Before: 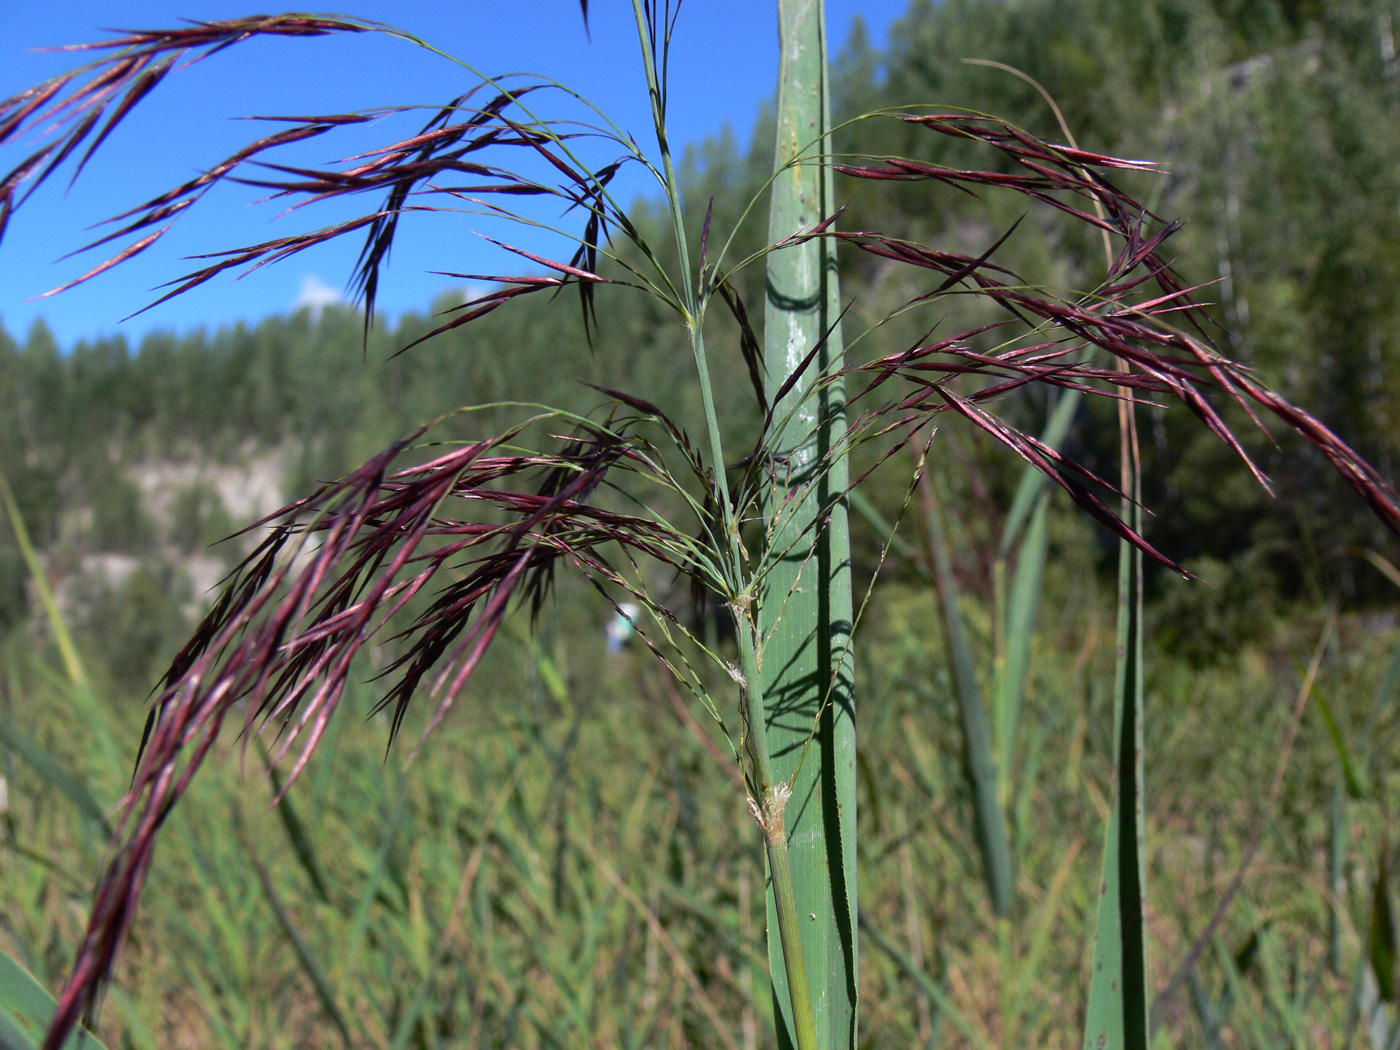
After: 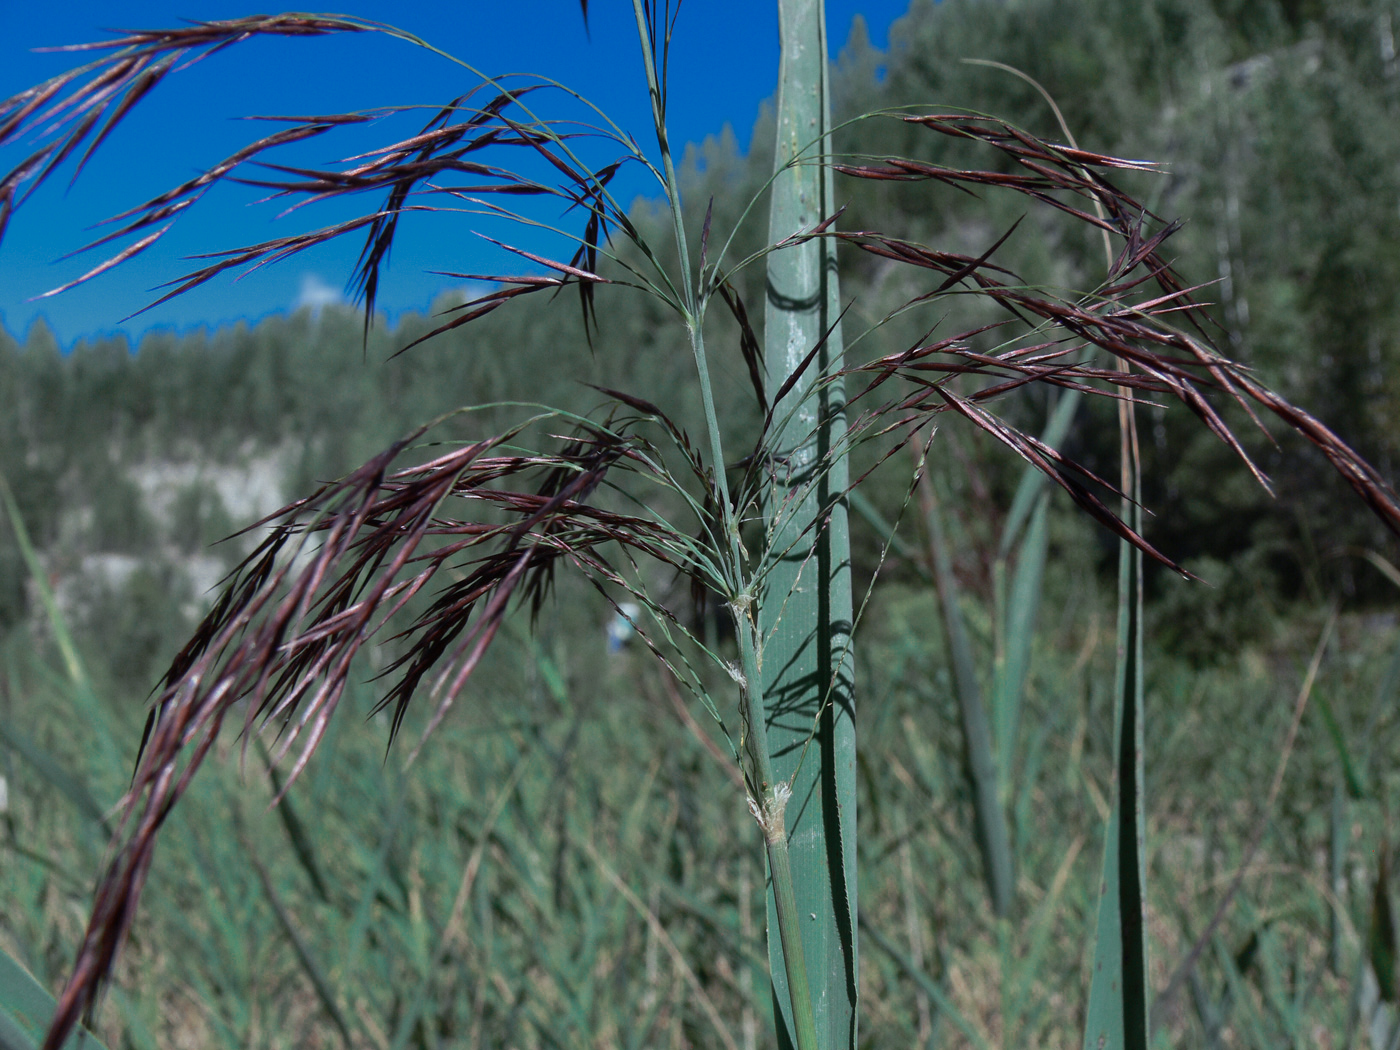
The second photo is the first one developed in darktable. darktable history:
color correction: highlights a* -10.19, highlights b* -10.46
color zones: curves: ch0 [(0, 0.5) (0.125, 0.4) (0.25, 0.5) (0.375, 0.4) (0.5, 0.4) (0.625, 0.35) (0.75, 0.35) (0.875, 0.5)]; ch1 [(0, 0.35) (0.125, 0.45) (0.25, 0.35) (0.375, 0.35) (0.5, 0.35) (0.625, 0.35) (0.75, 0.45) (0.875, 0.35)]; ch2 [(0, 0.6) (0.125, 0.5) (0.25, 0.5) (0.375, 0.6) (0.5, 0.6) (0.625, 0.5) (0.75, 0.5) (0.875, 0.5)], mix 33.27%
